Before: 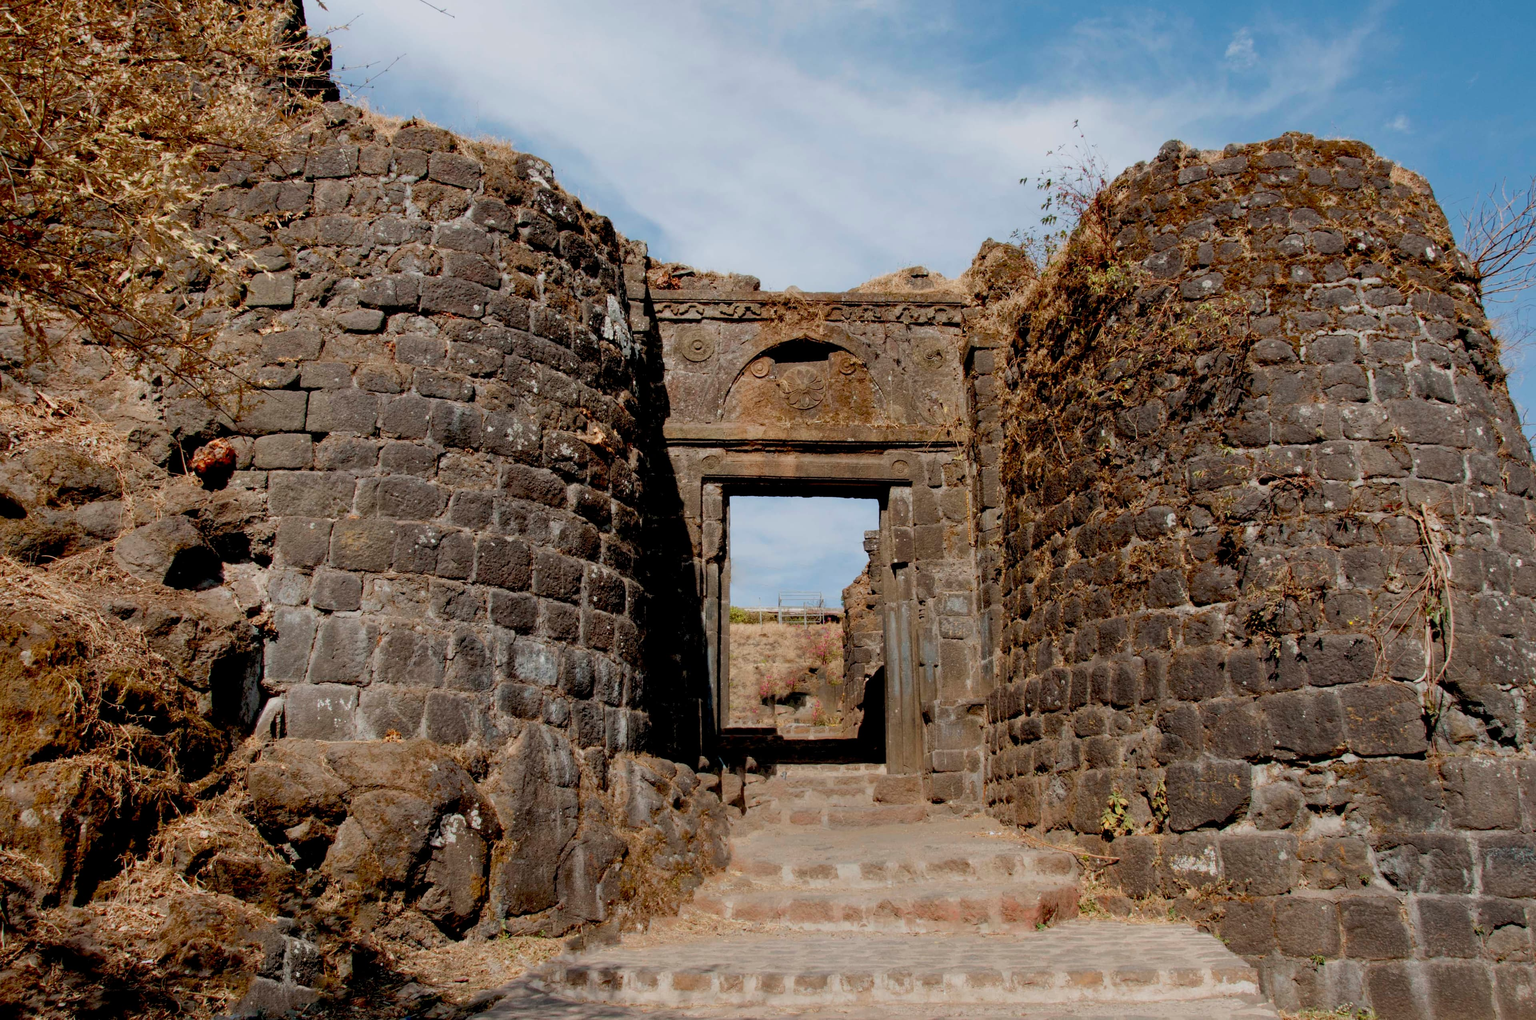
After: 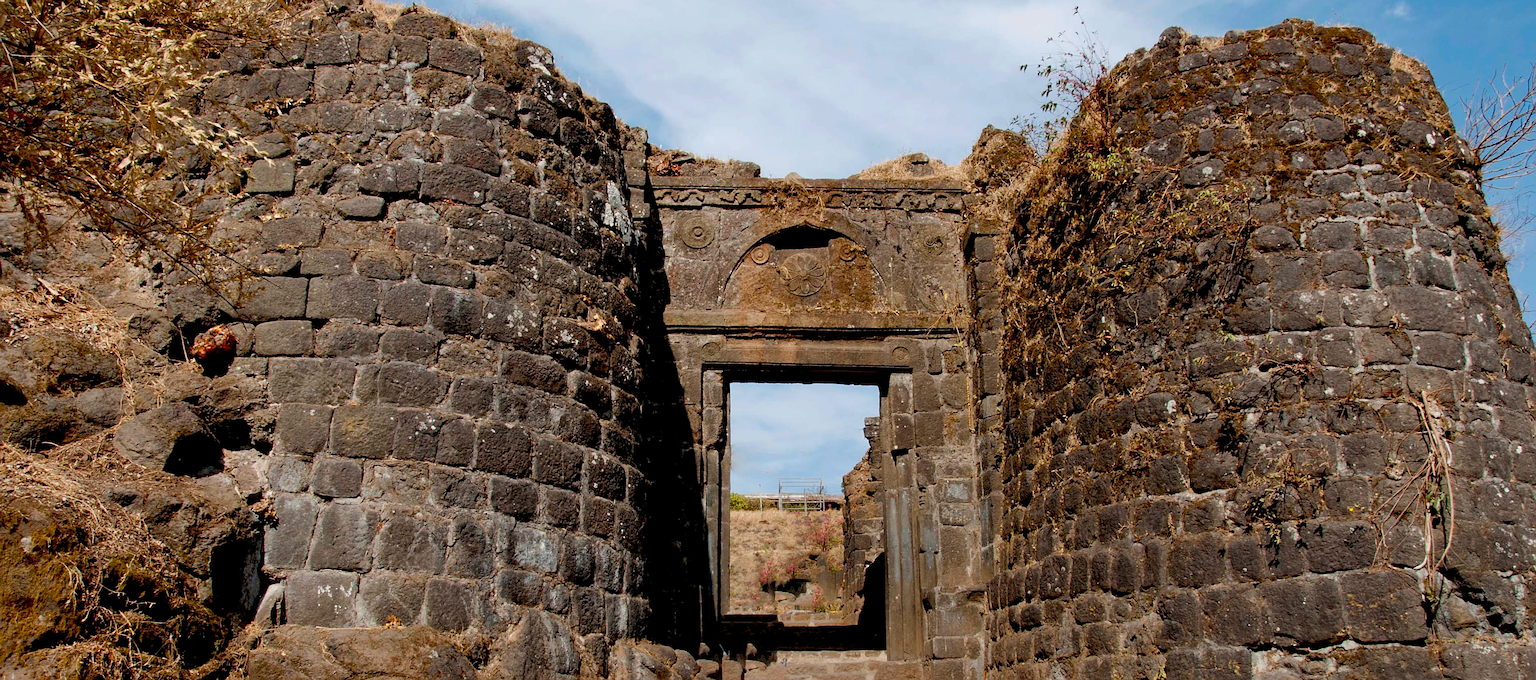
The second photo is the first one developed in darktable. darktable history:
sharpen: on, module defaults
color balance rgb: linear chroma grading › global chroma 10%, global vibrance 10%, contrast 15%, saturation formula JzAzBz (2021)
crop: top 11.166%, bottom 22.168%
